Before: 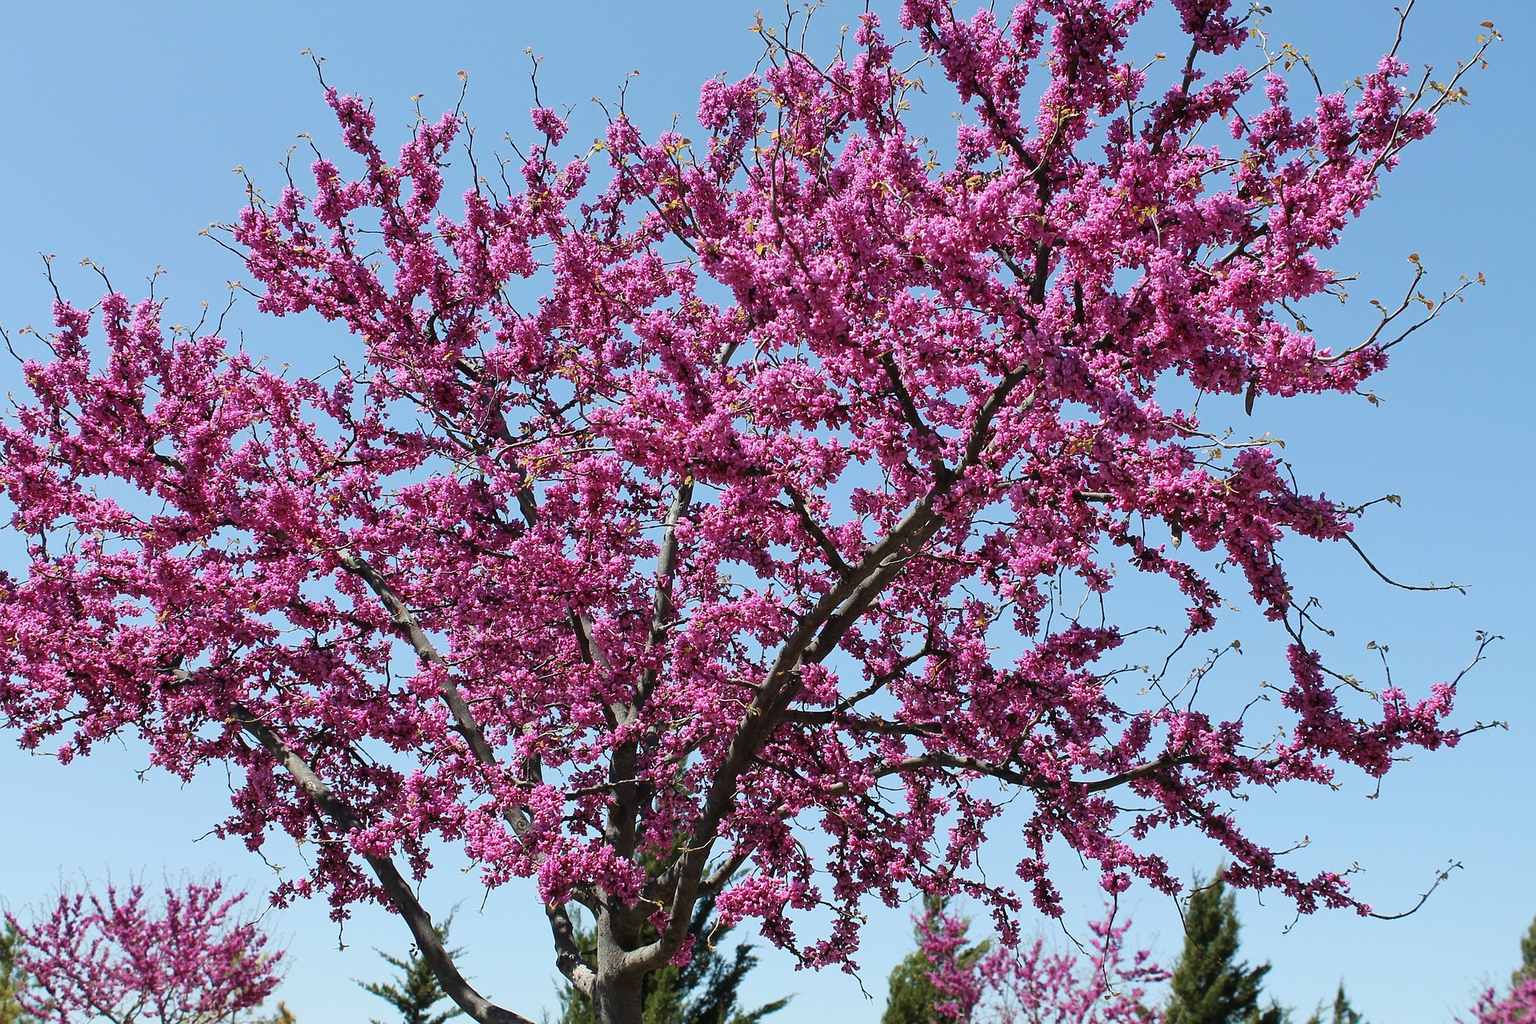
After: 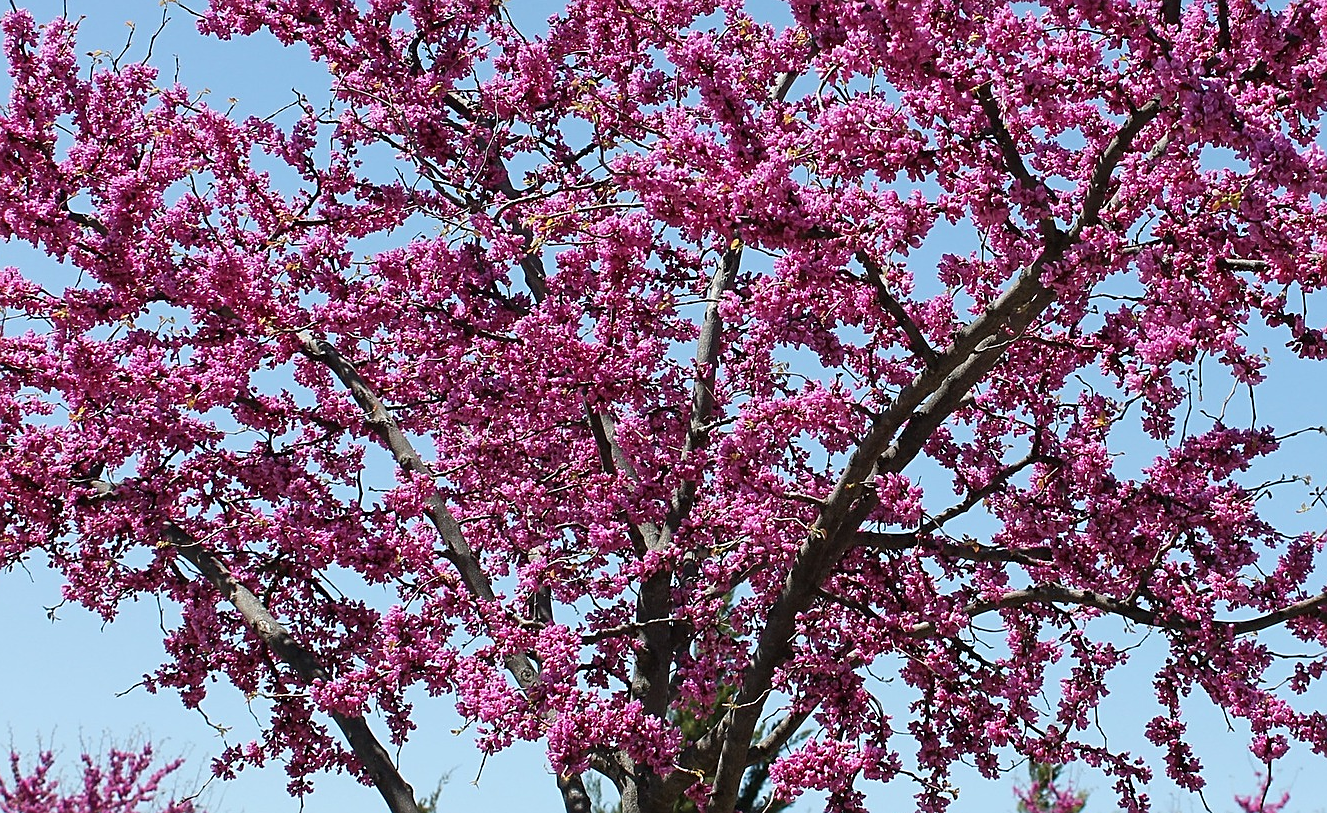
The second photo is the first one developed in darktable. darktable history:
crop: left 6.519%, top 27.845%, right 24.365%, bottom 8.605%
sharpen: on, module defaults
